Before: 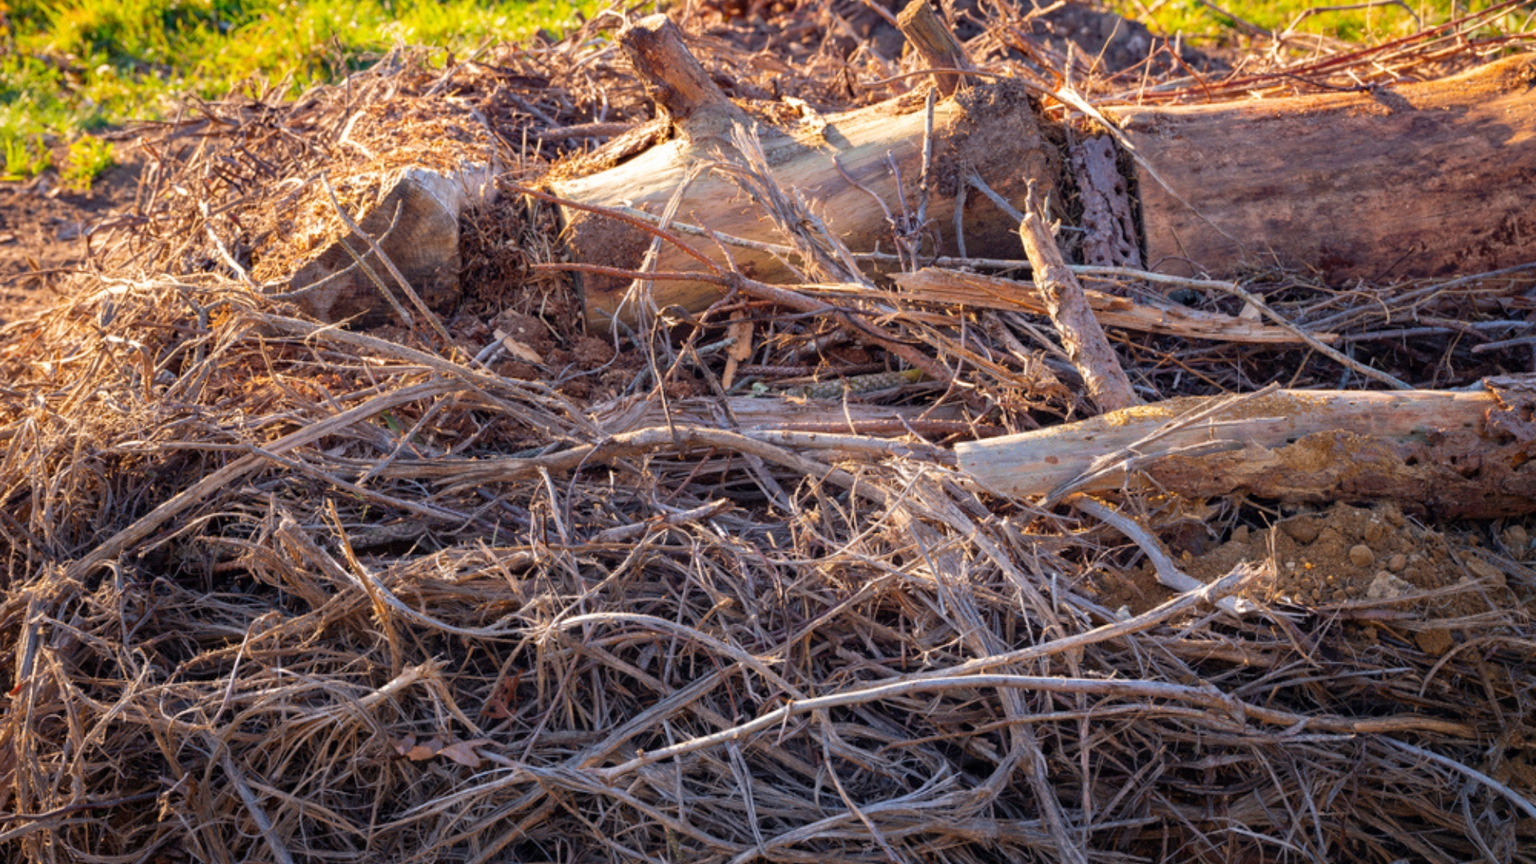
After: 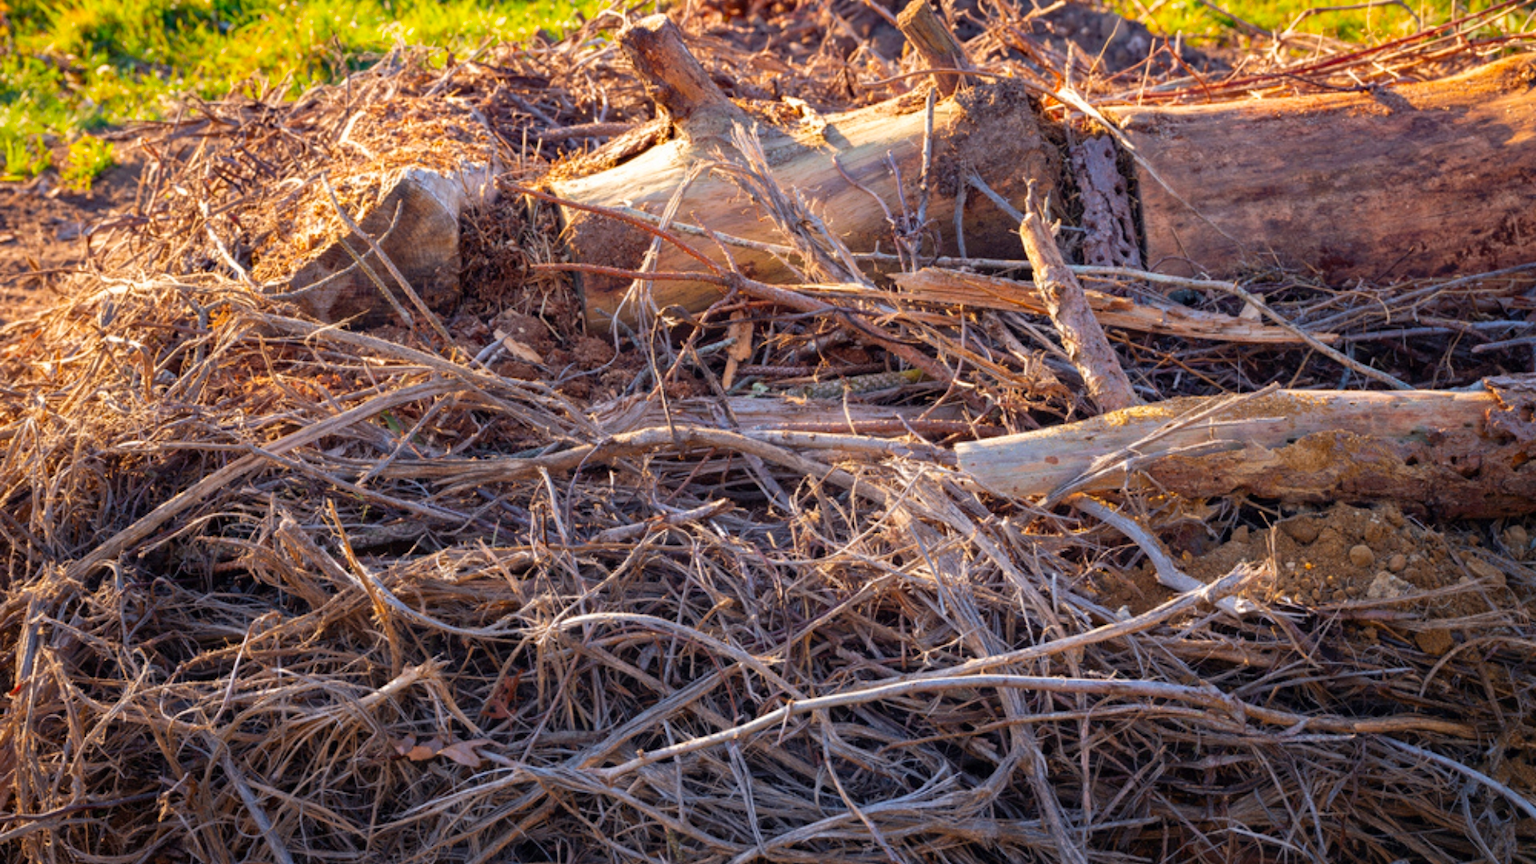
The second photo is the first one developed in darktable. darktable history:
contrast brightness saturation: contrast 0.036, saturation 0.155
